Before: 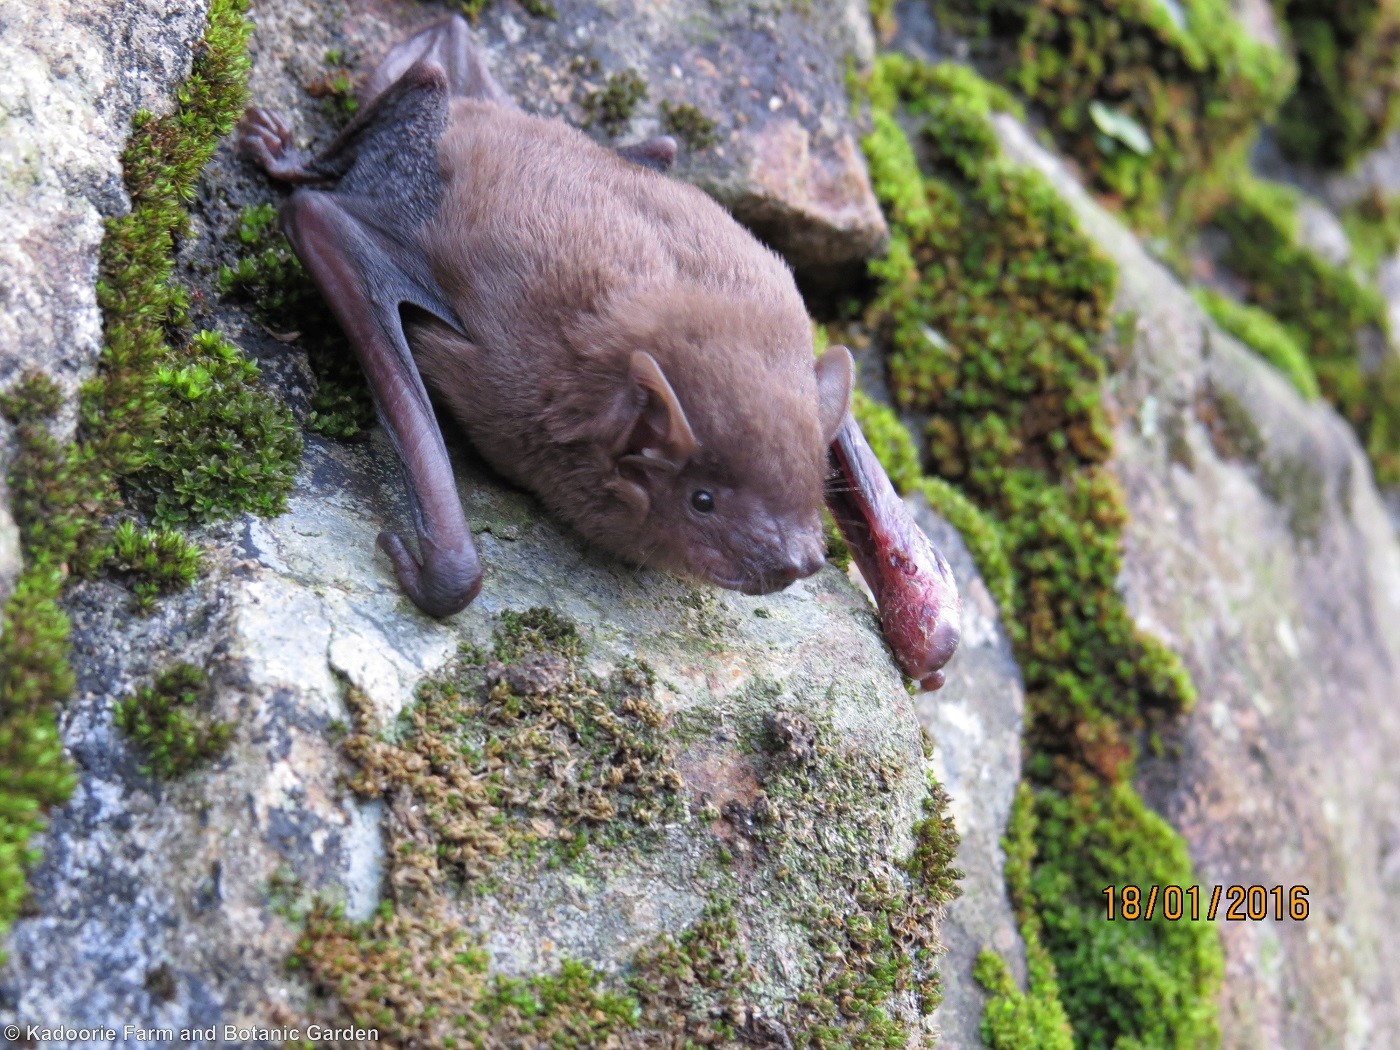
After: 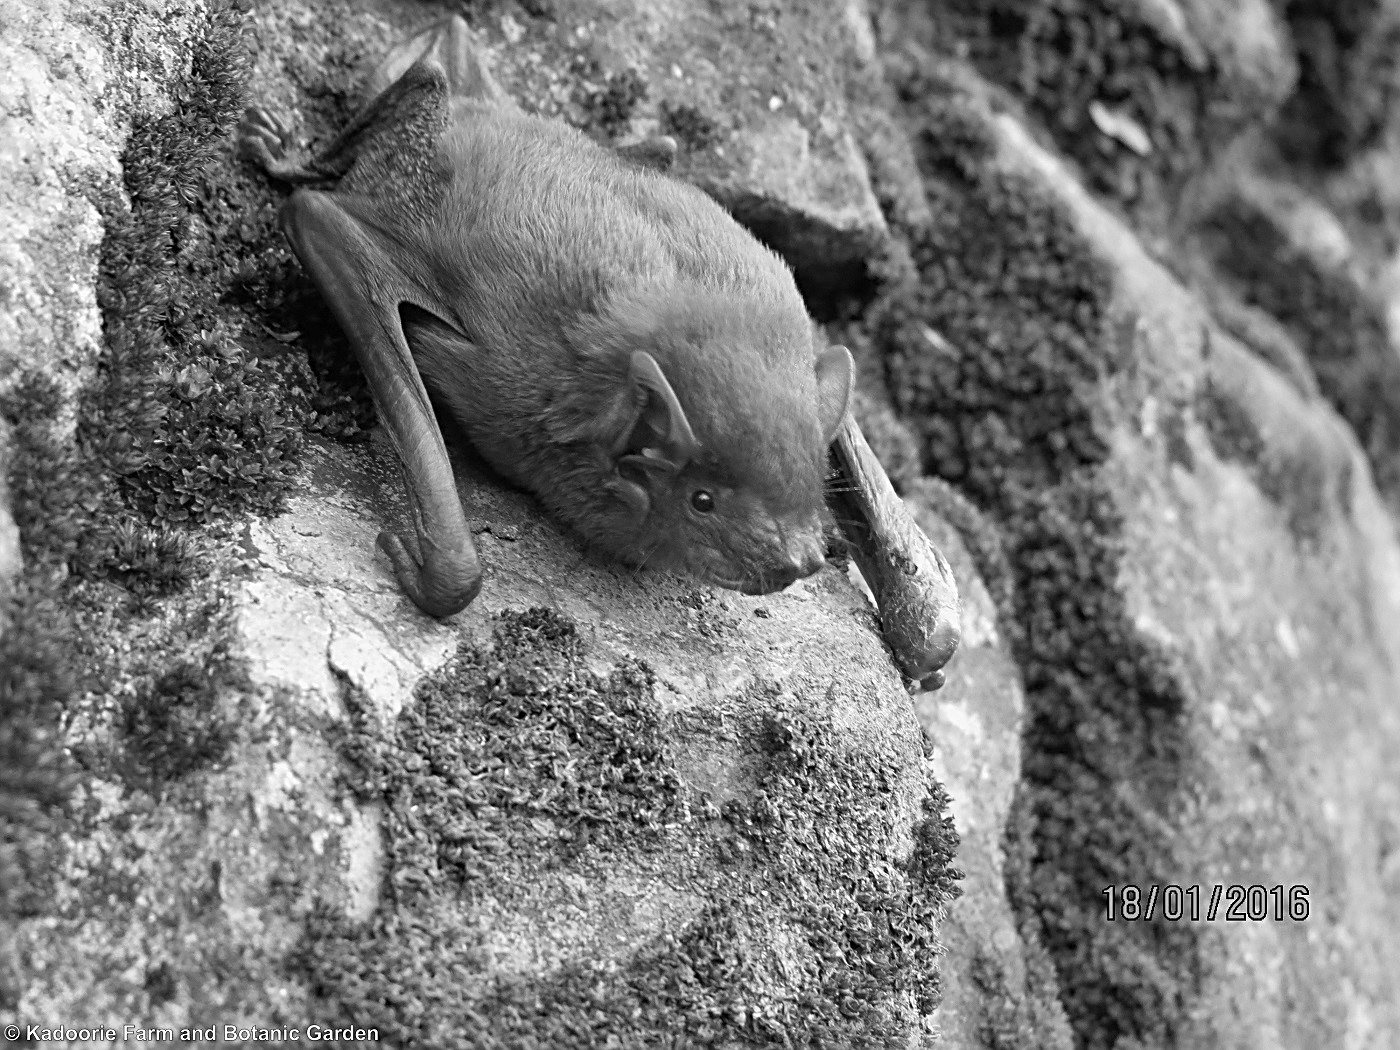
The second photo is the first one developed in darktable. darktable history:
sharpen: radius 2.584, amount 0.688
color calibration: output gray [0.21, 0.42, 0.37, 0], gray › normalize channels true, illuminant same as pipeline (D50), adaptation XYZ, x 0.346, y 0.359, gamut compression 0
